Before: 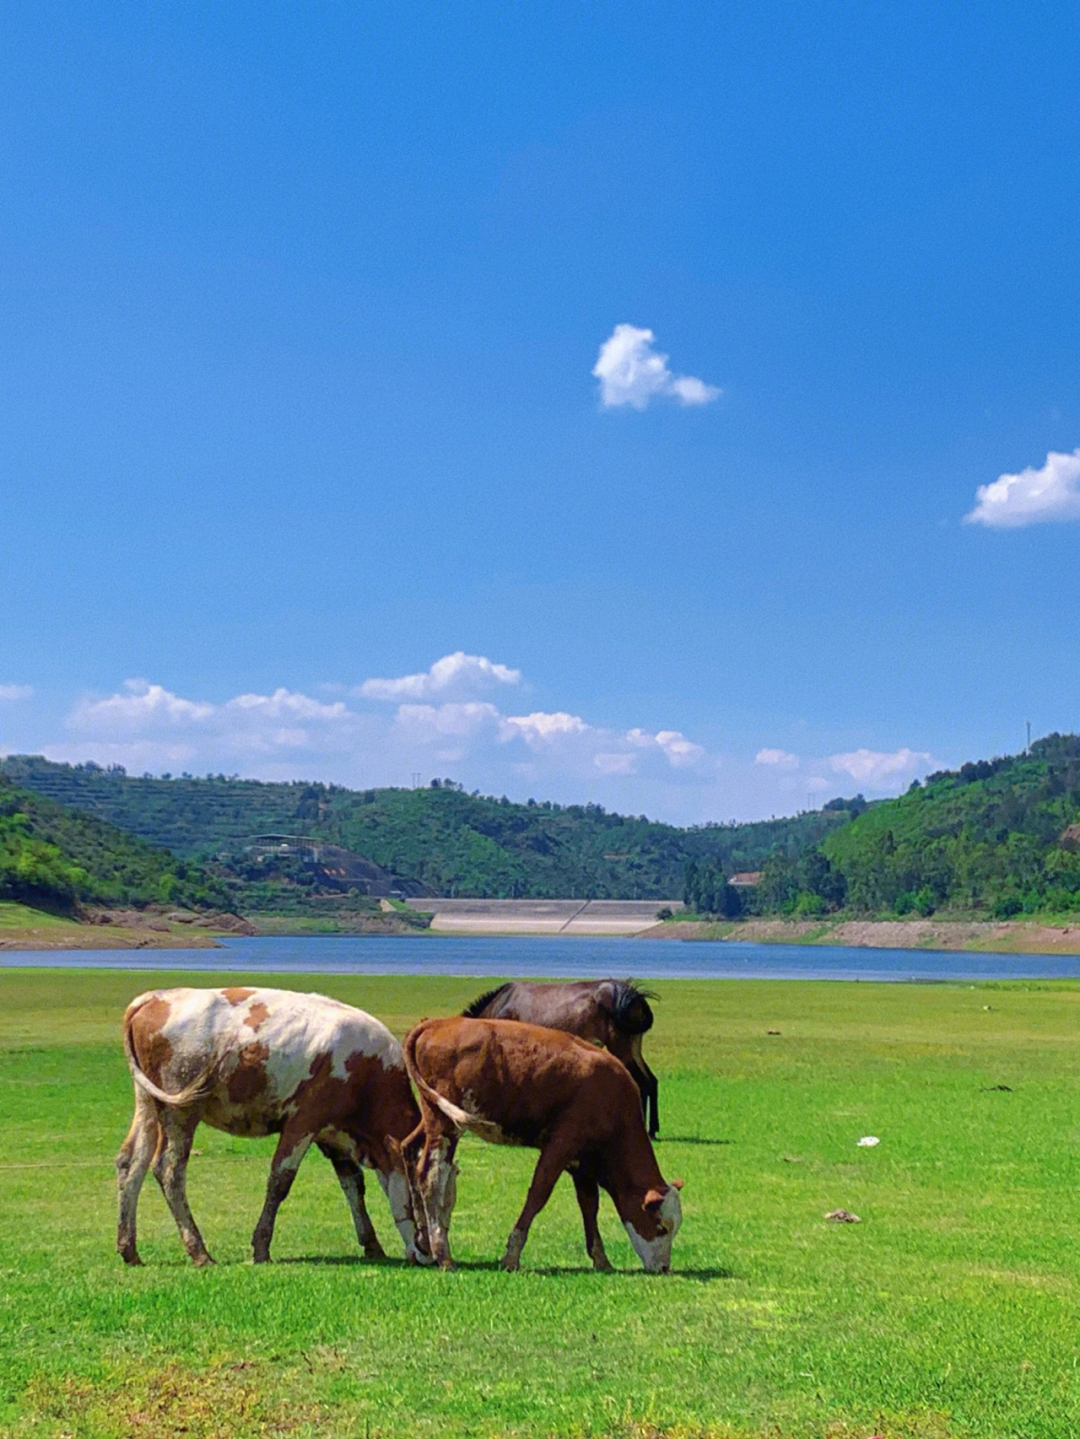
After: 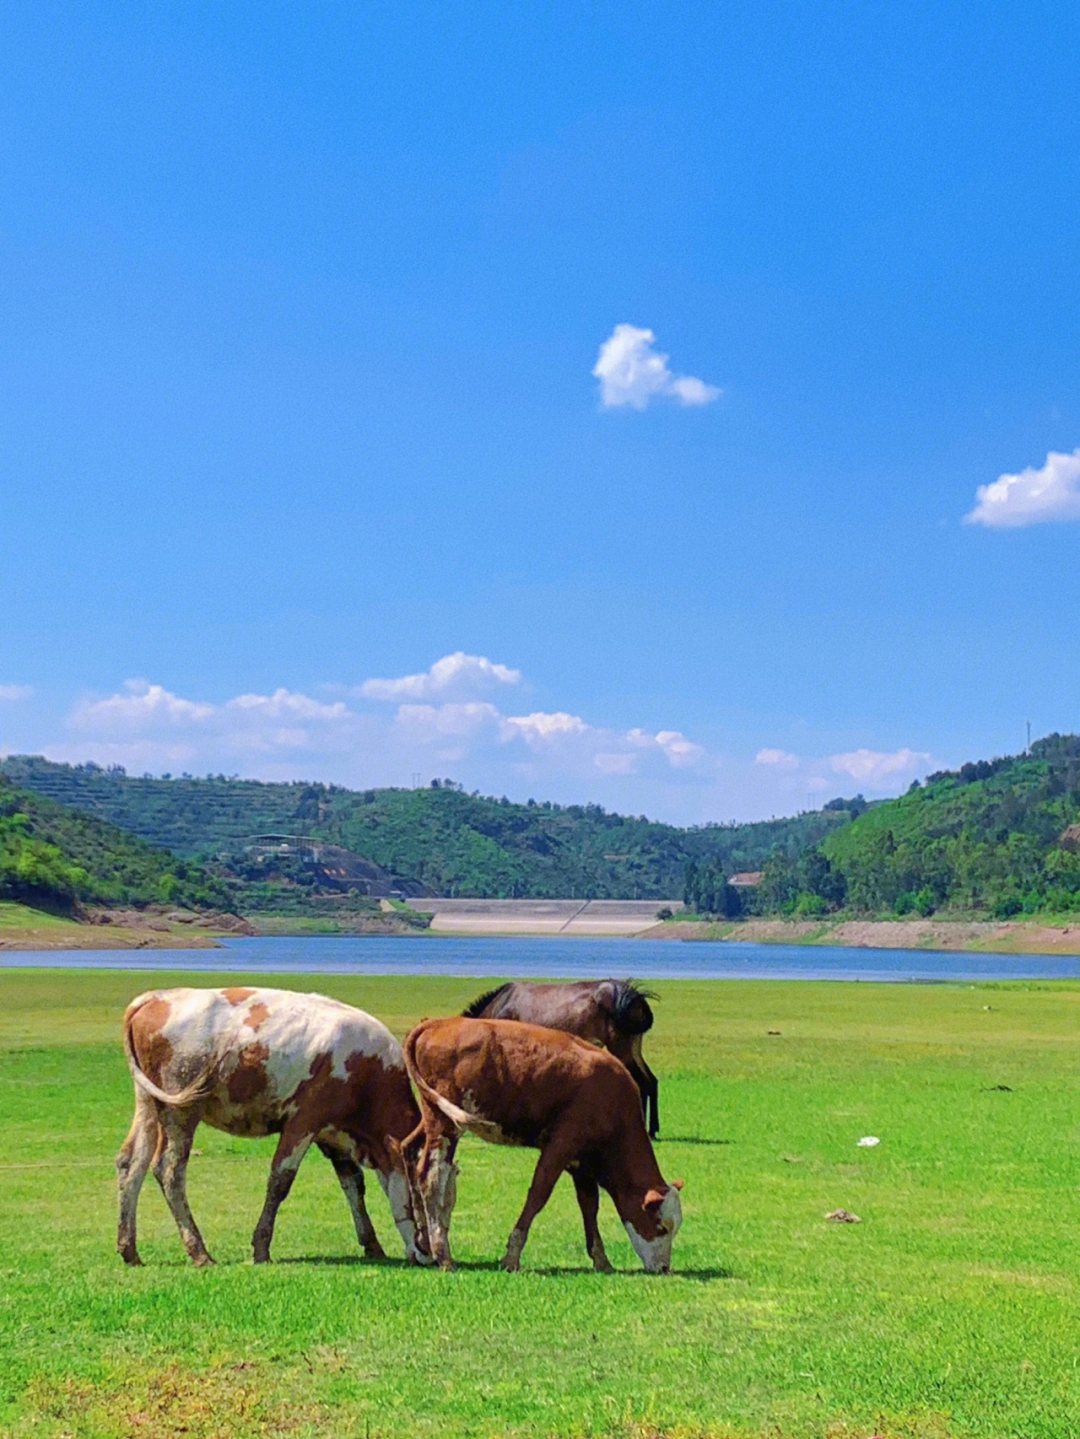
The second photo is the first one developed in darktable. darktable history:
local contrast: mode bilateral grid, contrast 10, coarseness 25, detail 110%, midtone range 0.2
base curve: curves: ch0 [(0, 0) (0.262, 0.32) (0.722, 0.705) (1, 1)]
